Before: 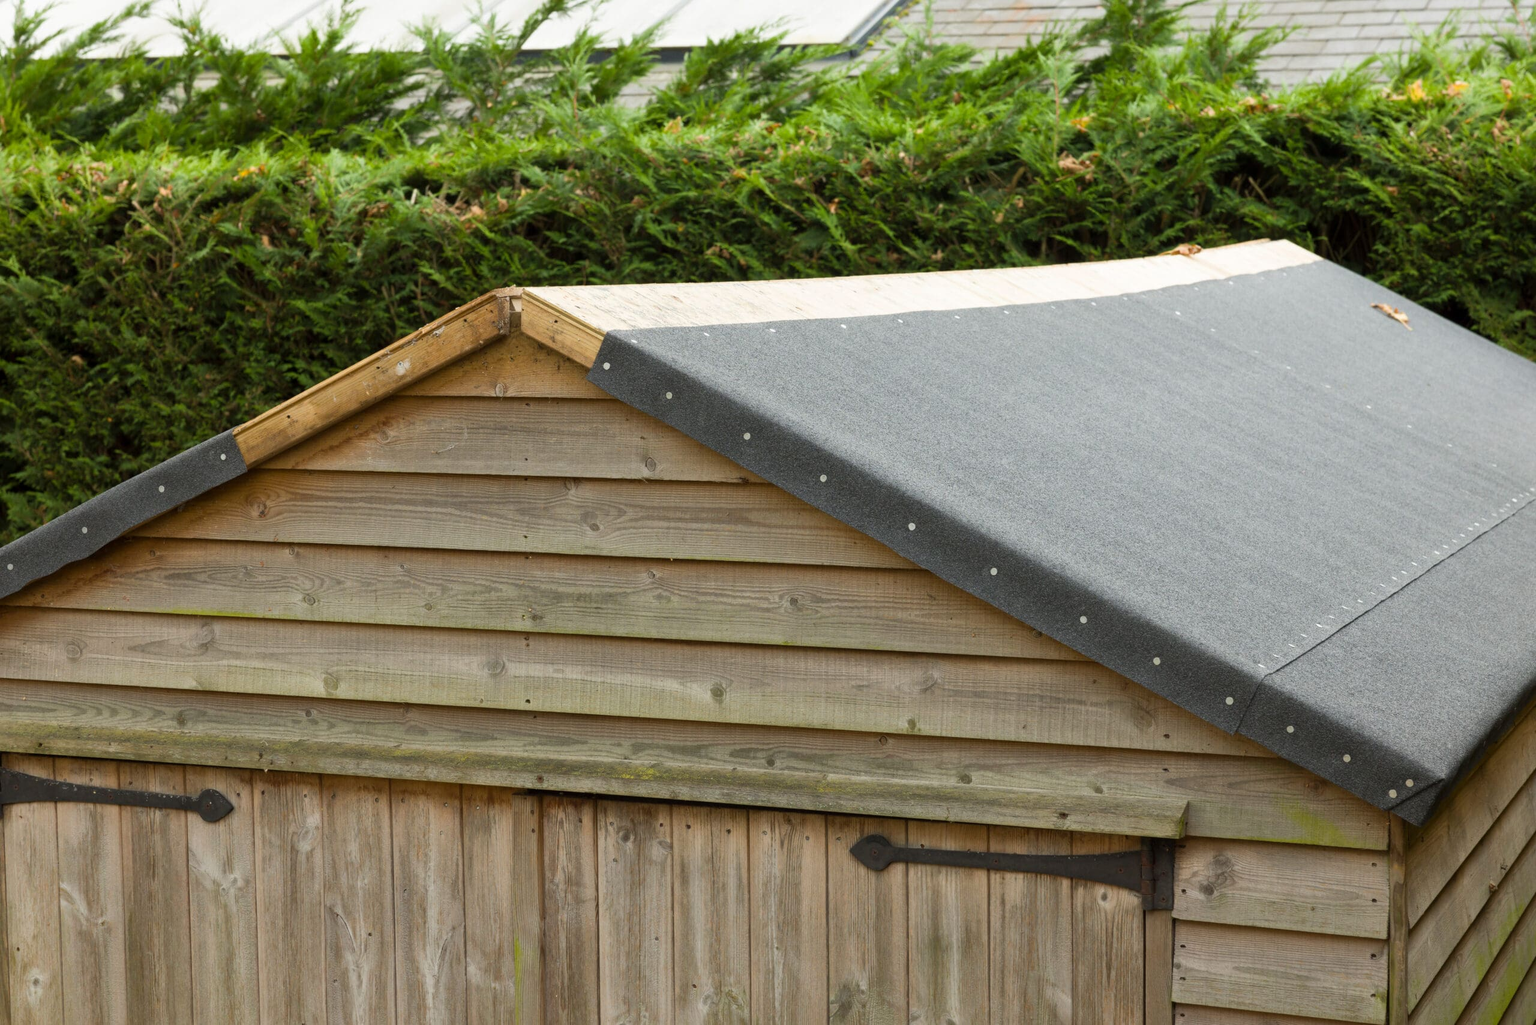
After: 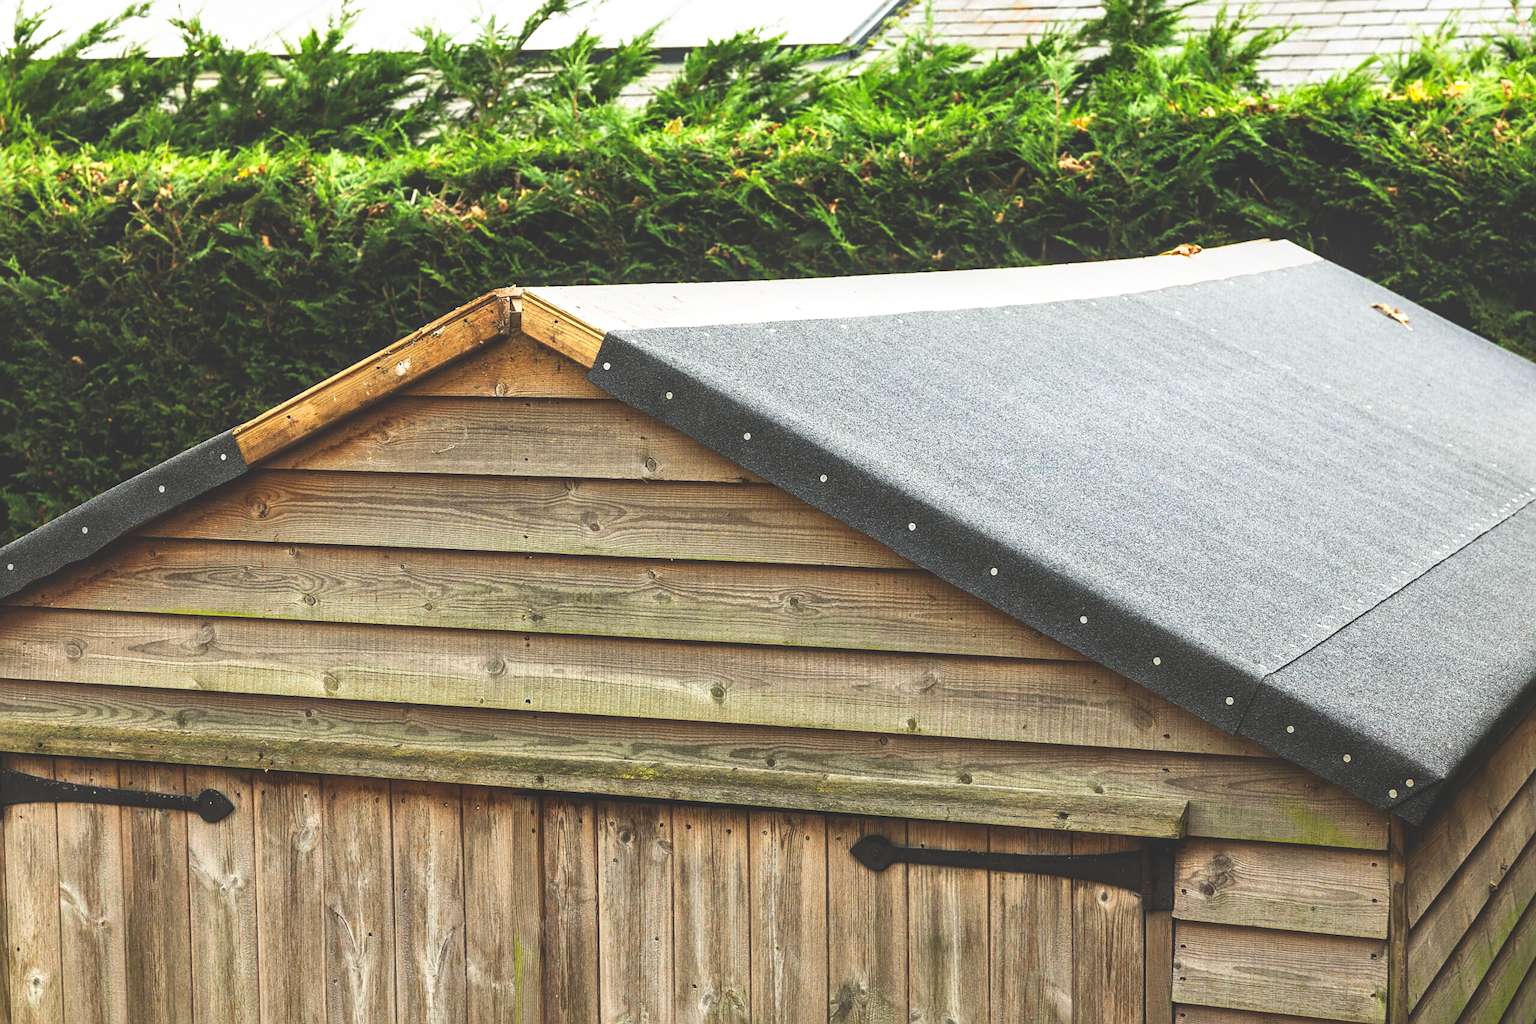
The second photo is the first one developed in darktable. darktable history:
sharpen: on, module defaults
local contrast: detail 130%
base curve: curves: ch0 [(0, 0.036) (0.007, 0.037) (0.604, 0.887) (1, 1)], preserve colors none
